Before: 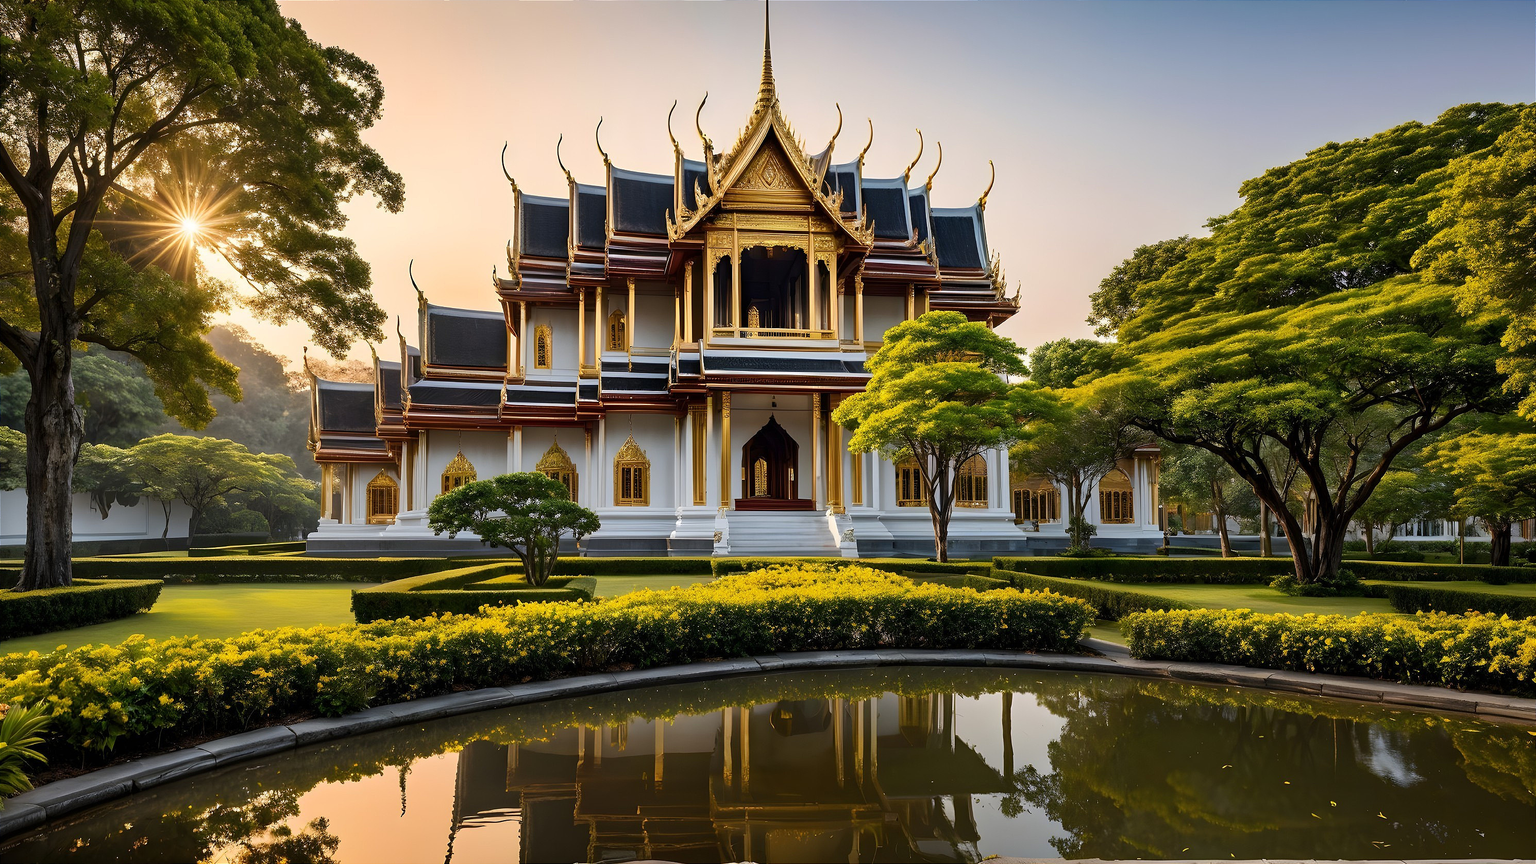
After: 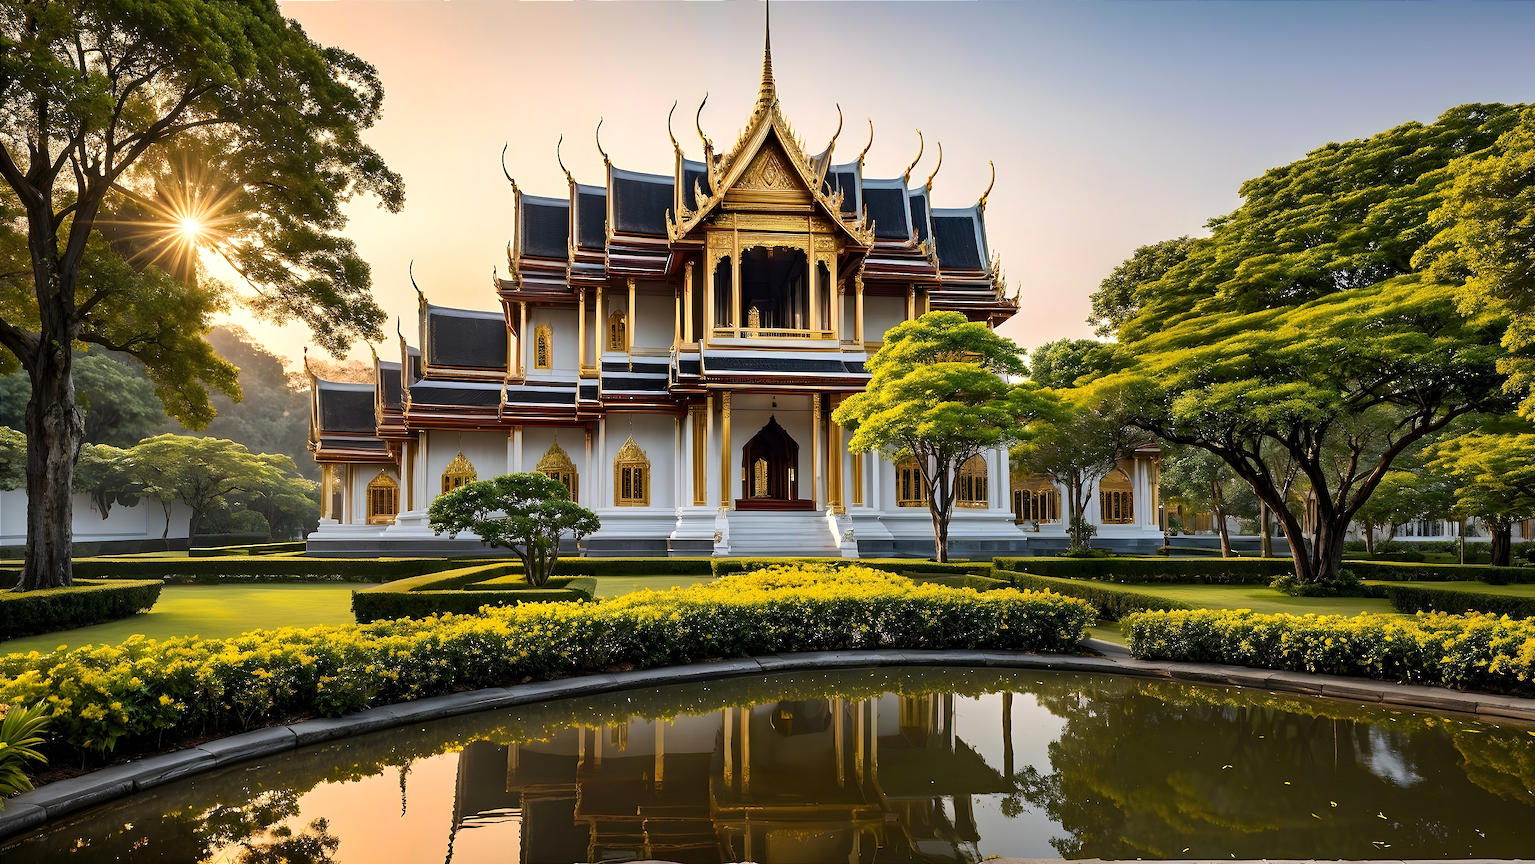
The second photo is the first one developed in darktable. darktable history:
sharpen: radius 2.883, amount 0.868, threshold 47.523
levels: levels [0, 0.476, 0.951]
